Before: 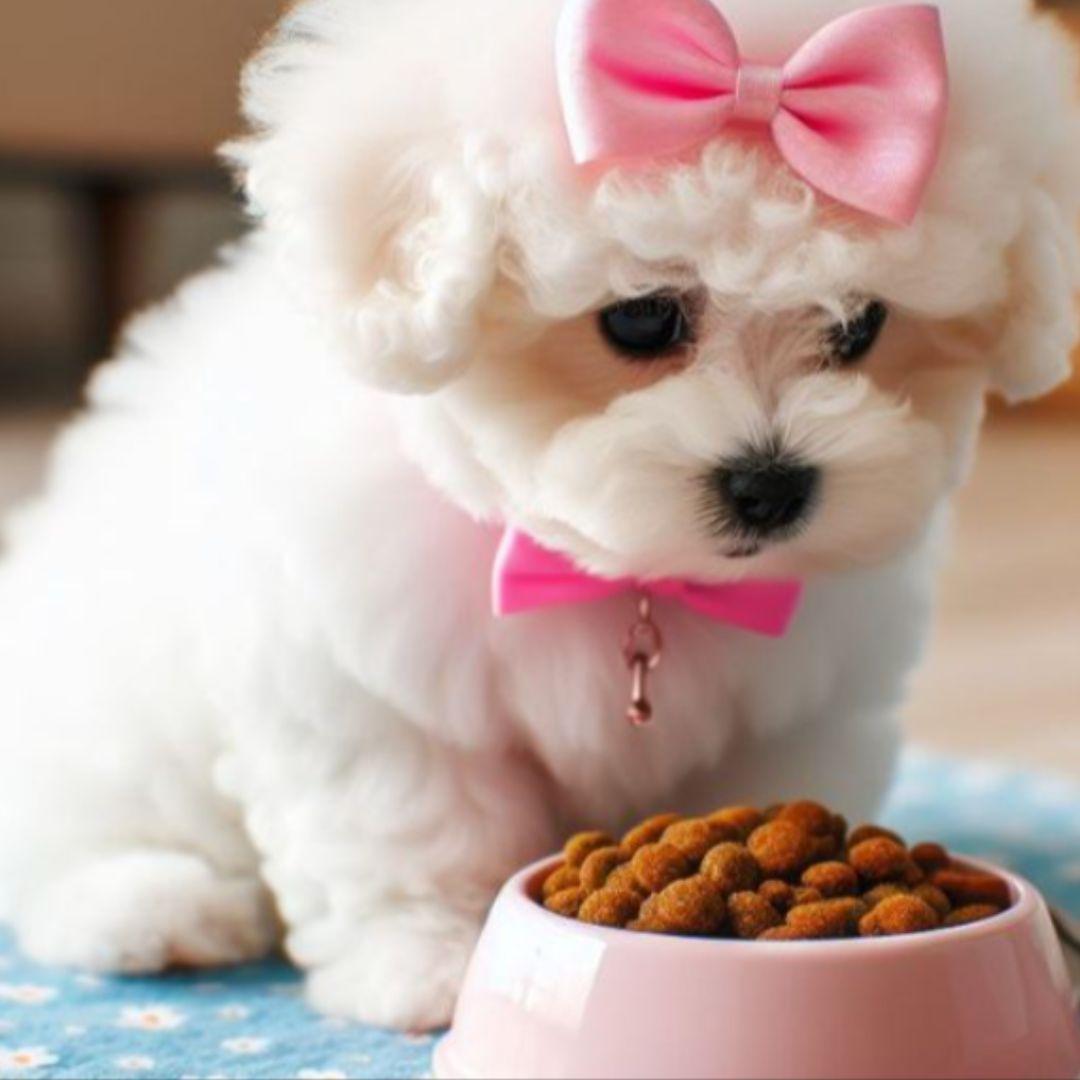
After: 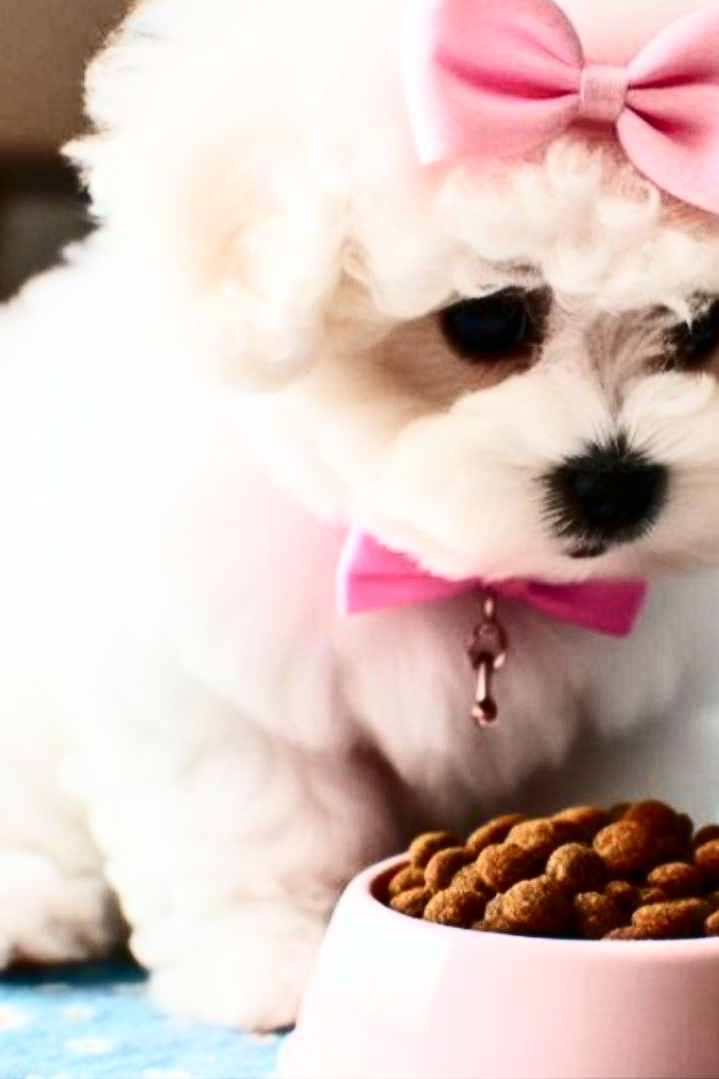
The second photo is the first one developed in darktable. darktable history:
contrast brightness saturation: contrast 0.5, saturation -0.1
crop and rotate: left 14.385%, right 18.948%
